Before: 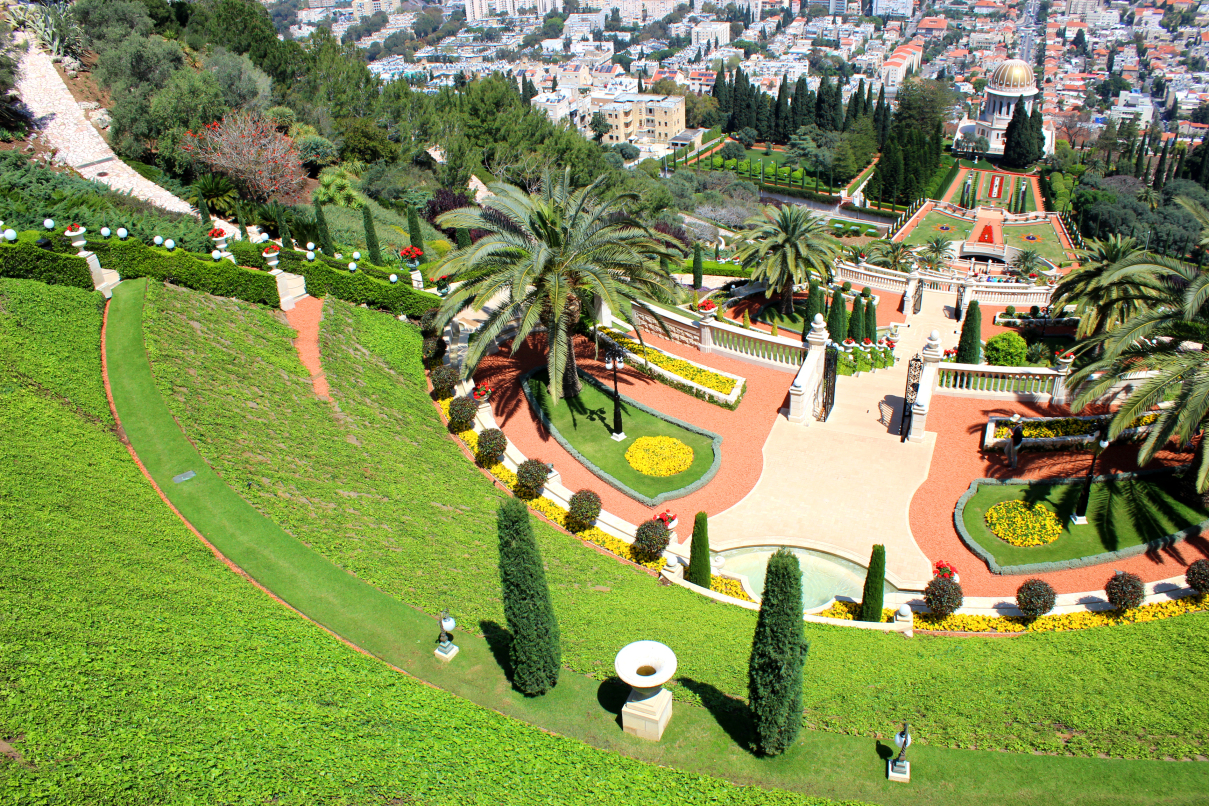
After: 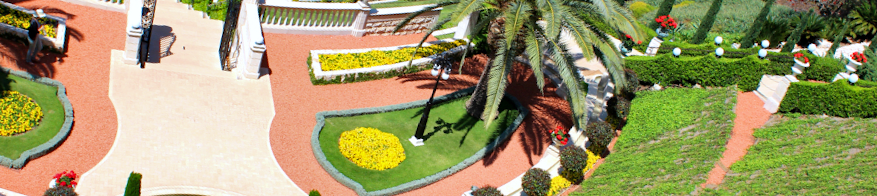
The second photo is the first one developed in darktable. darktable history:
white balance: red 0.984, blue 1.059
crop and rotate: angle 16.12°, top 30.835%, bottom 35.653%
shadows and highlights: shadows 32.83, highlights -47.7, soften with gaussian
